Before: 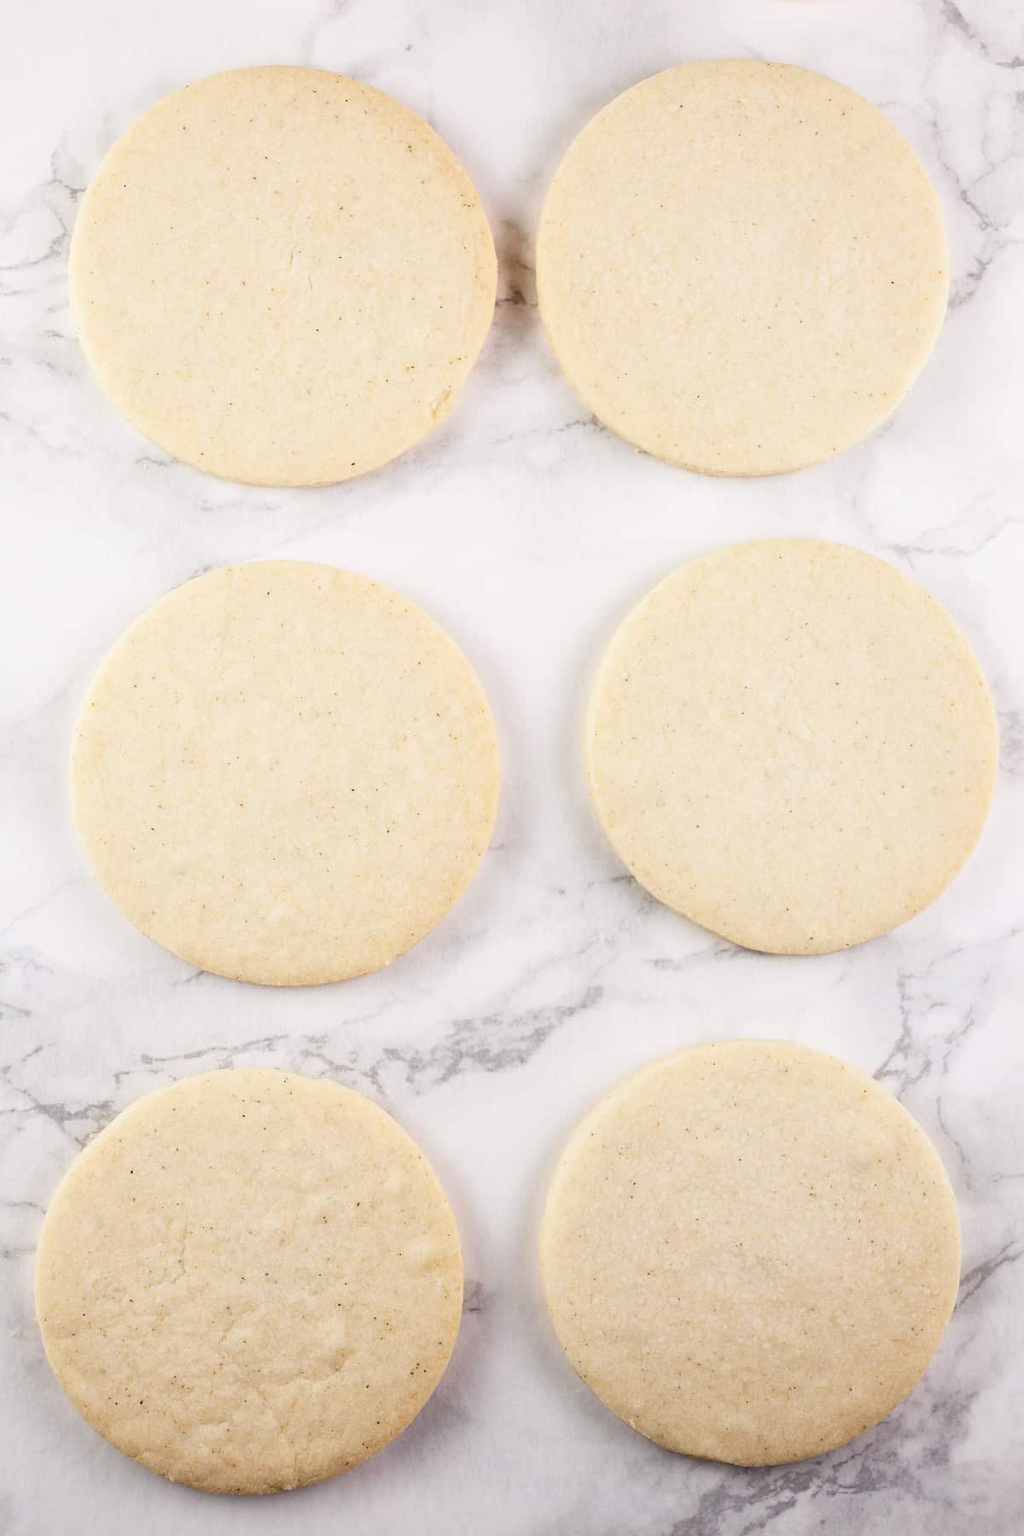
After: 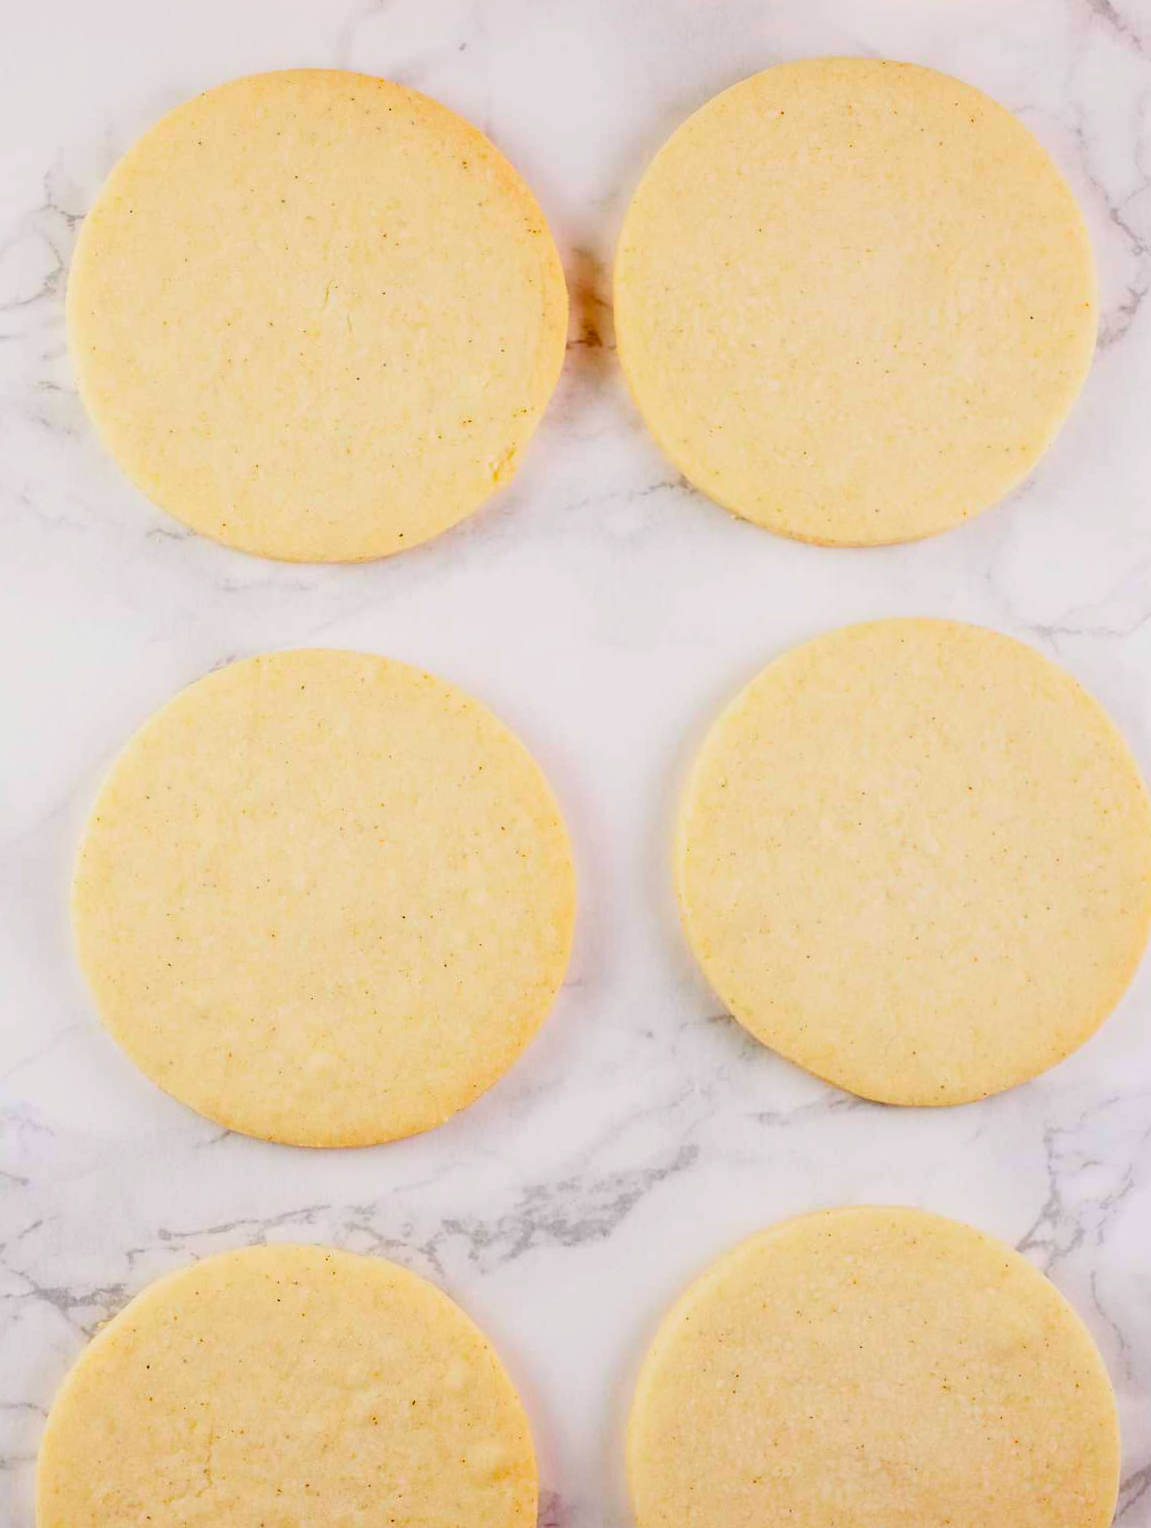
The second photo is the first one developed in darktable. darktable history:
color correction: highlights b* 0.052, saturation 1.8
crop and rotate: angle 0.447°, left 0.302%, right 2.659%, bottom 14.091%
color balance rgb: perceptual saturation grading › global saturation 35.159%, perceptual saturation grading › highlights -25.24%, perceptual saturation grading › shadows 49.996%, contrast -10.088%
